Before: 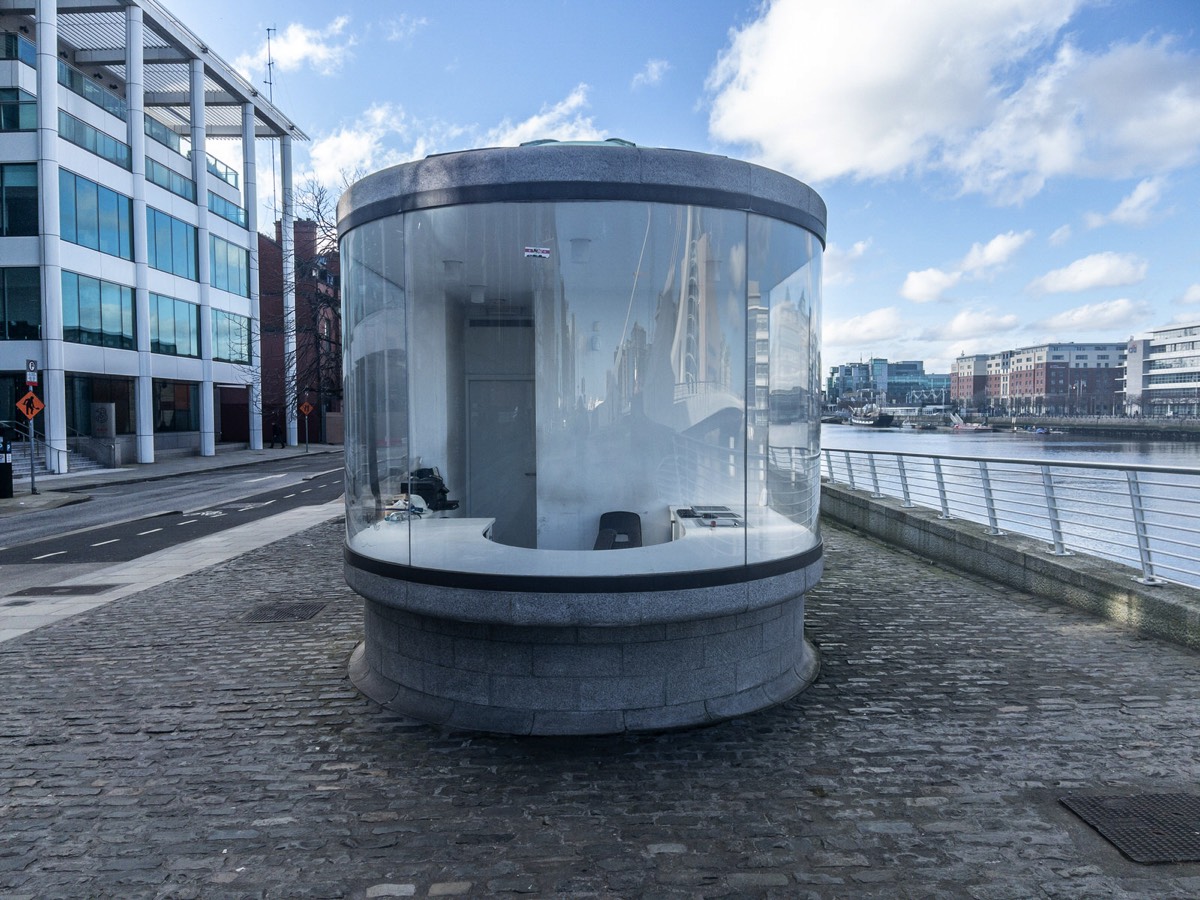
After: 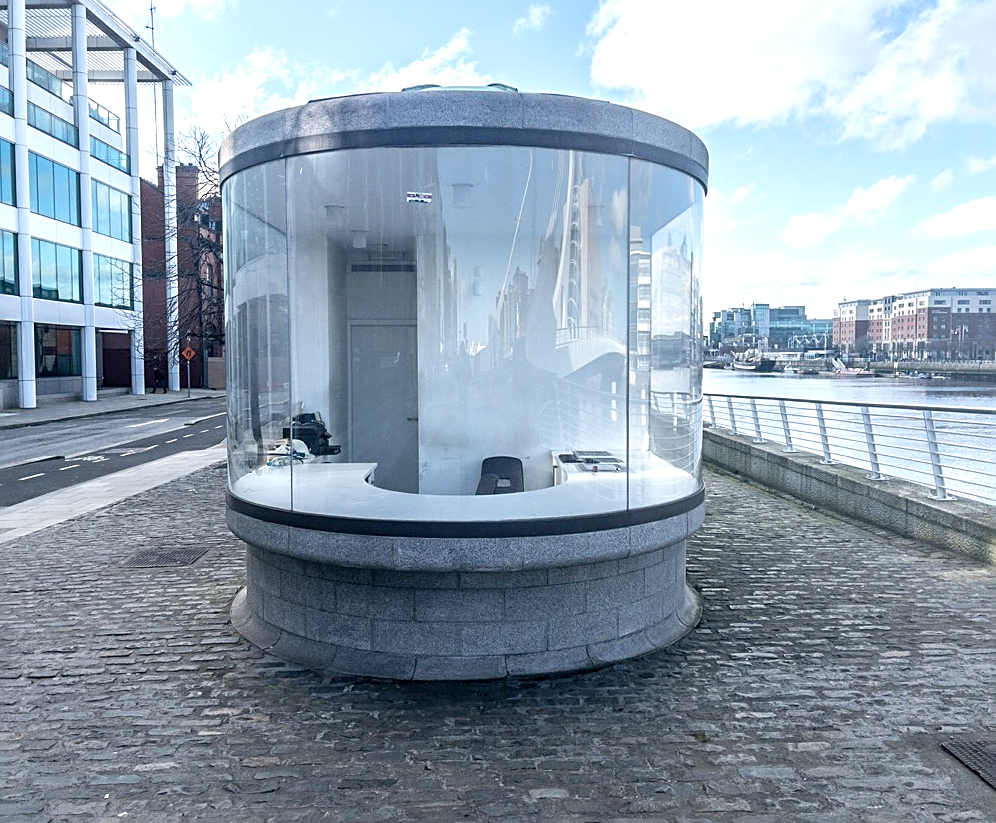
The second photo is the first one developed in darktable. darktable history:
sharpen: on, module defaults
crop: left 9.84%, top 6.215%, right 7.113%, bottom 2.248%
exposure: black level correction 0.001, exposure 0.5 EV, compensate exposure bias true, compensate highlight preservation false
